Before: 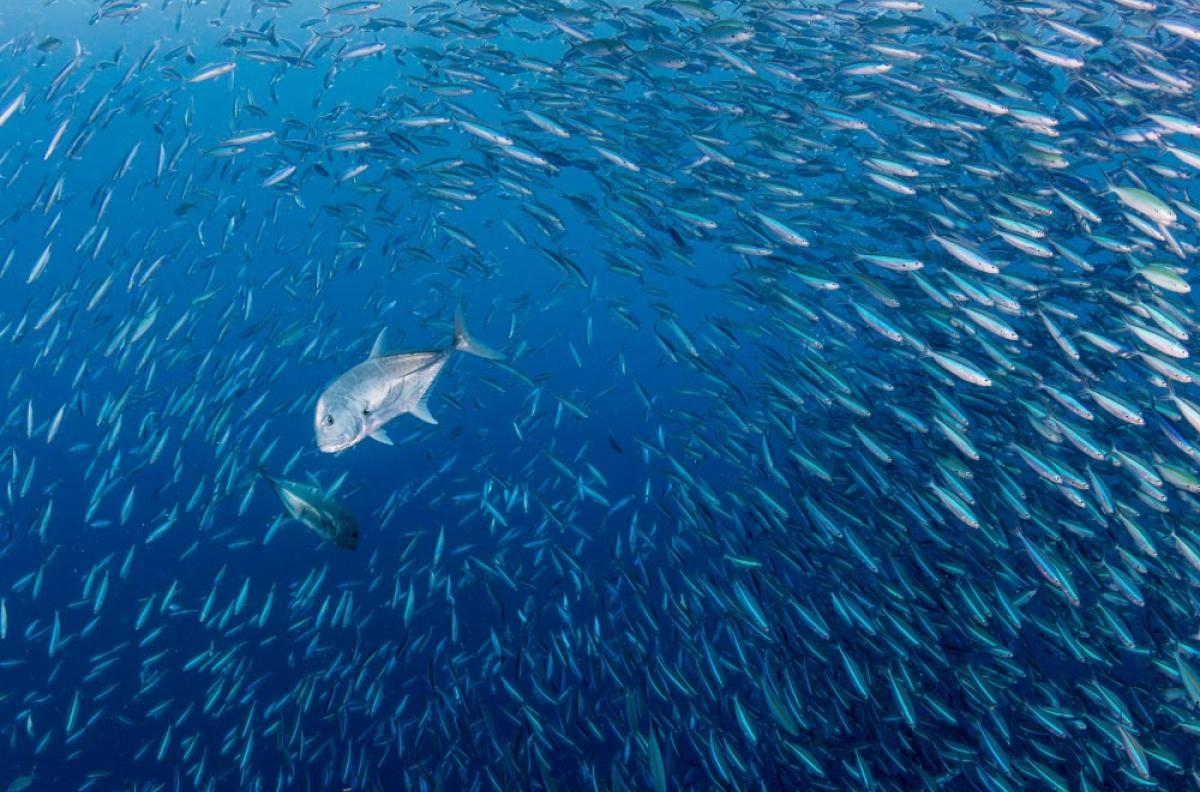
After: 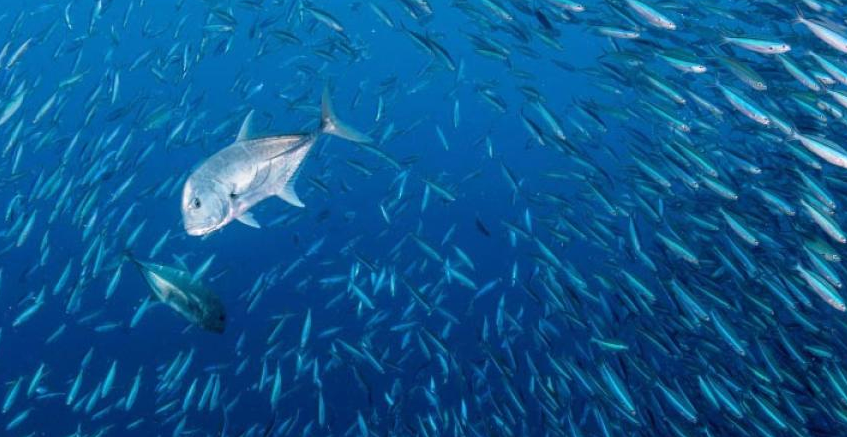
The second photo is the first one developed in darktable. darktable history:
crop: left 11.118%, top 27.511%, right 18.233%, bottom 17.187%
exposure: black level correction 0, exposure 0.2 EV, compensate exposure bias true, compensate highlight preservation false
